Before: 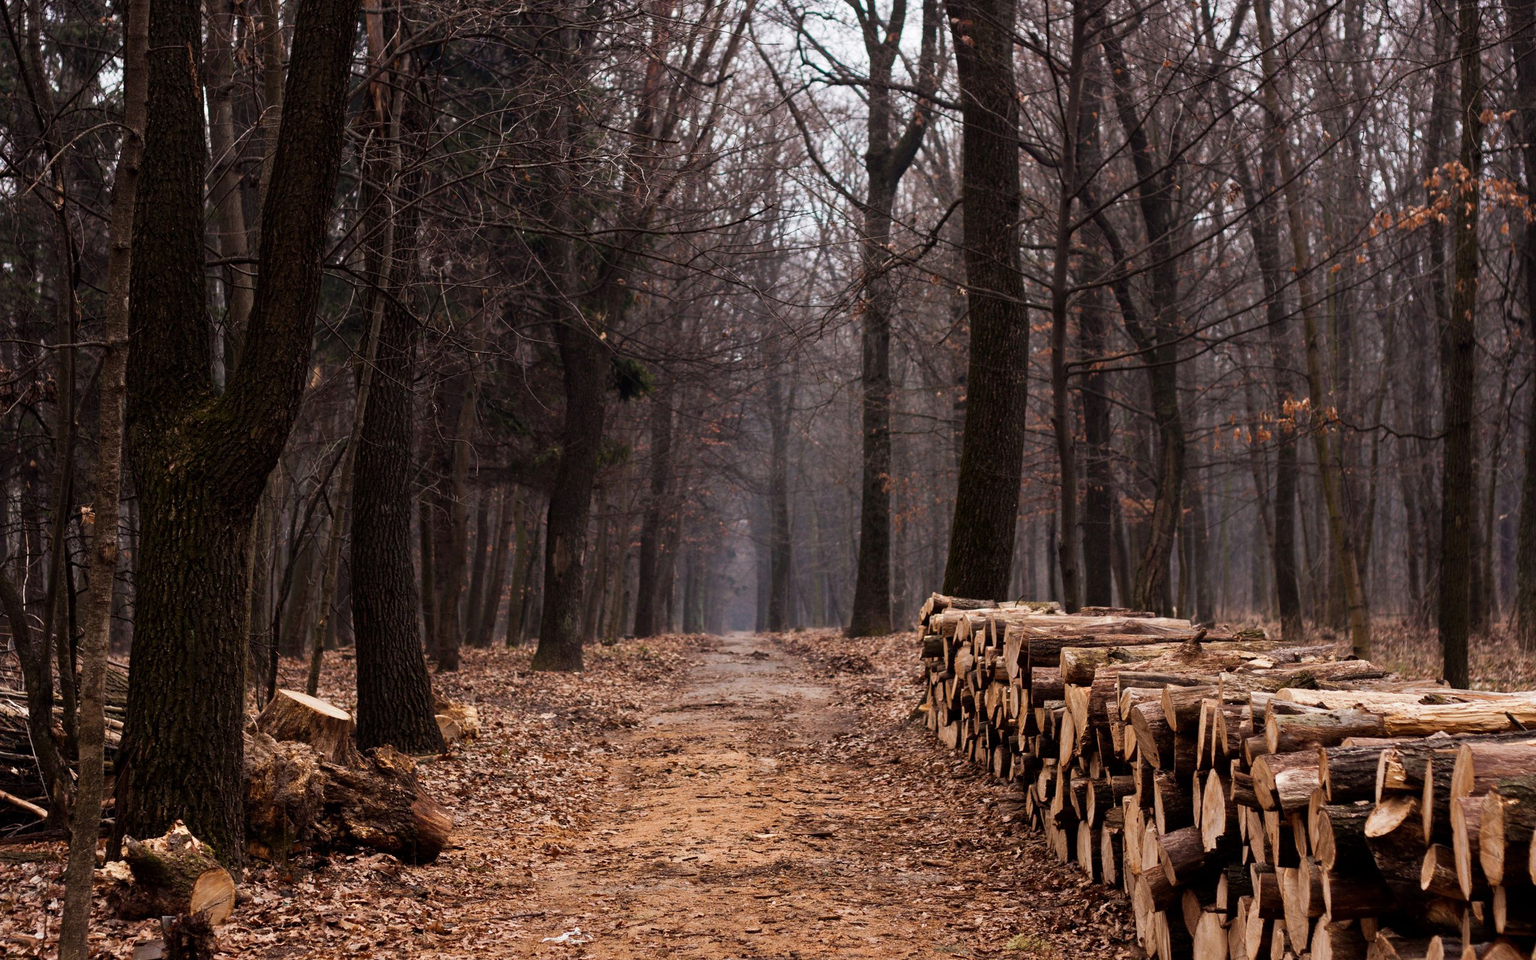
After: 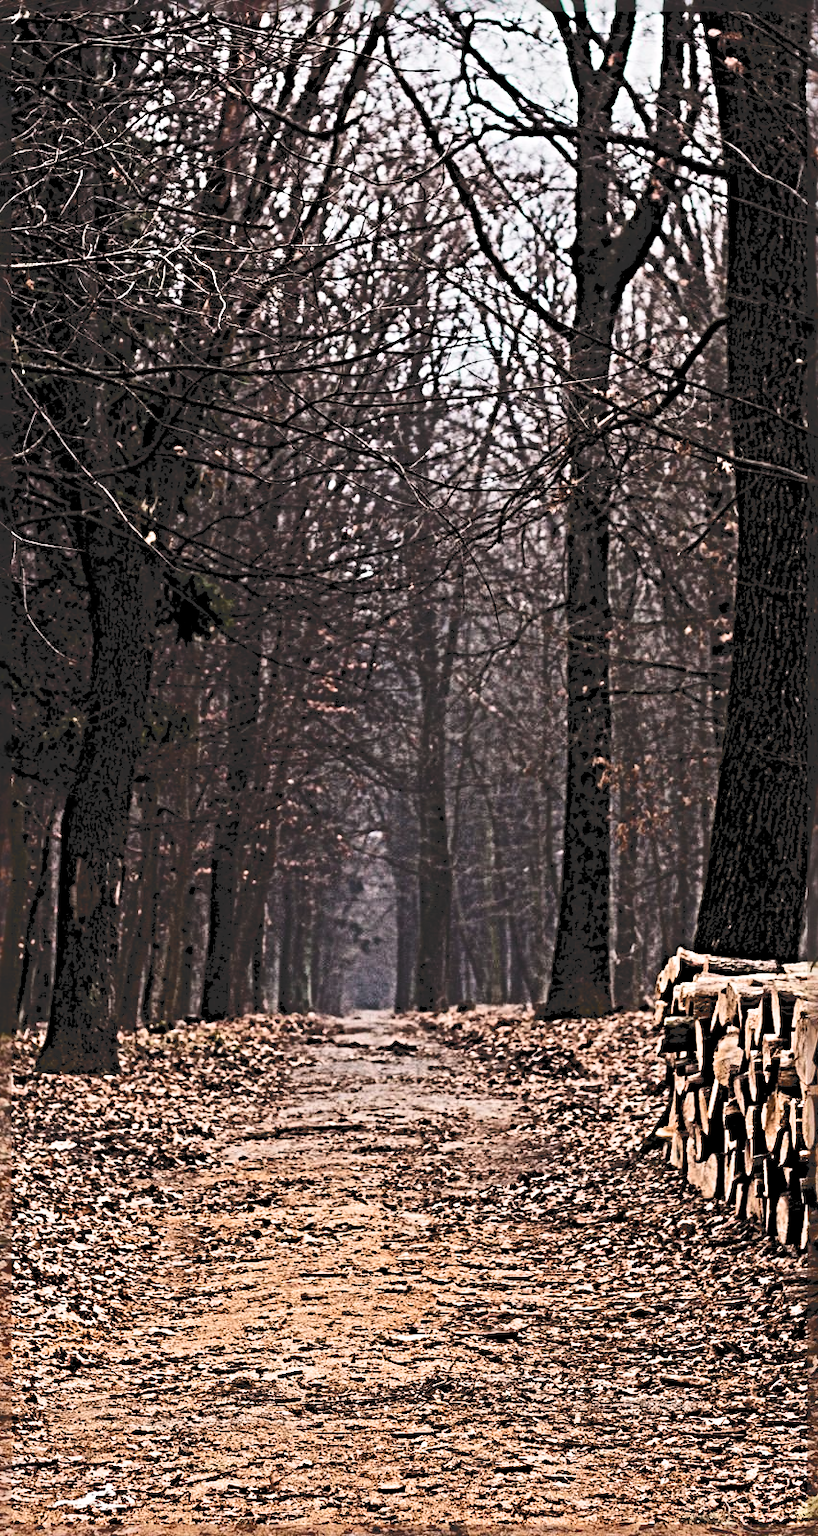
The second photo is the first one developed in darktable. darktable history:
sharpen: radius 6.258, amount 1.804, threshold 0.137
tone curve: curves: ch0 [(0, 0) (0.003, 0.169) (0.011, 0.173) (0.025, 0.177) (0.044, 0.184) (0.069, 0.191) (0.1, 0.199) (0.136, 0.206) (0.177, 0.221) (0.224, 0.248) (0.277, 0.284) (0.335, 0.344) (0.399, 0.413) (0.468, 0.497) (0.543, 0.594) (0.623, 0.691) (0.709, 0.779) (0.801, 0.868) (0.898, 0.931) (1, 1)], color space Lab, independent channels, preserve colors none
crop: left 33.155%, right 33.493%
filmic rgb: middle gray luminance 12.66%, black relative exposure -10.08 EV, white relative exposure 3.47 EV, threshold 2.96 EV, target black luminance 0%, hardness 5.76, latitude 45.21%, contrast 1.232, highlights saturation mix 3.81%, shadows ↔ highlights balance 26.64%, iterations of high-quality reconstruction 10, enable highlight reconstruction true
